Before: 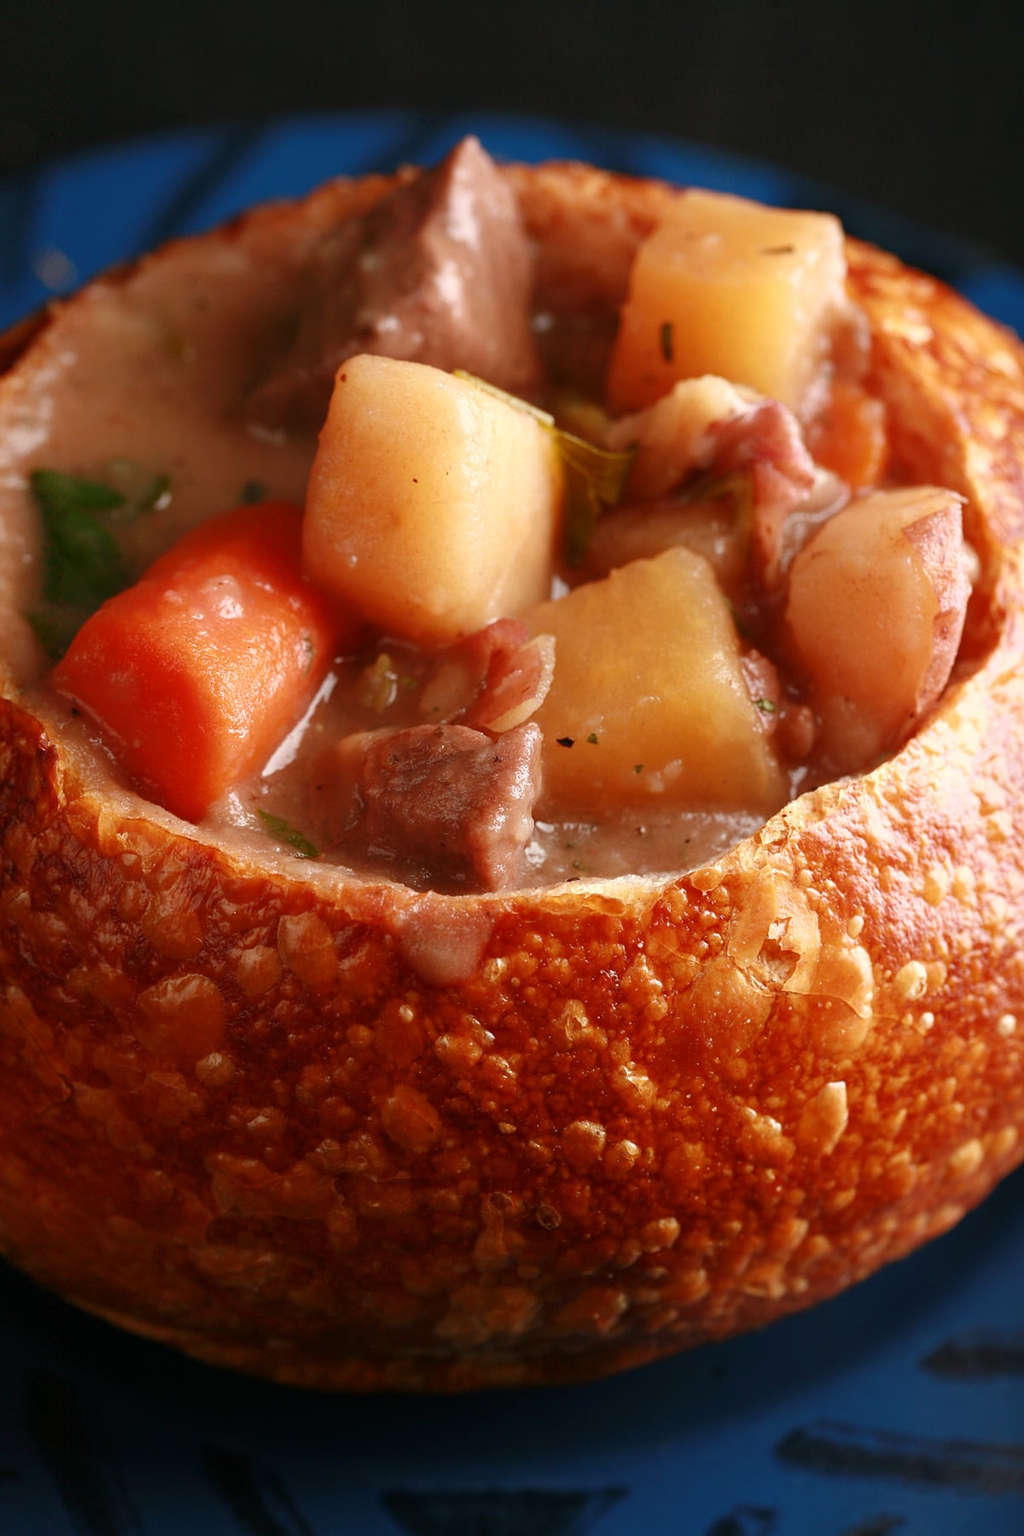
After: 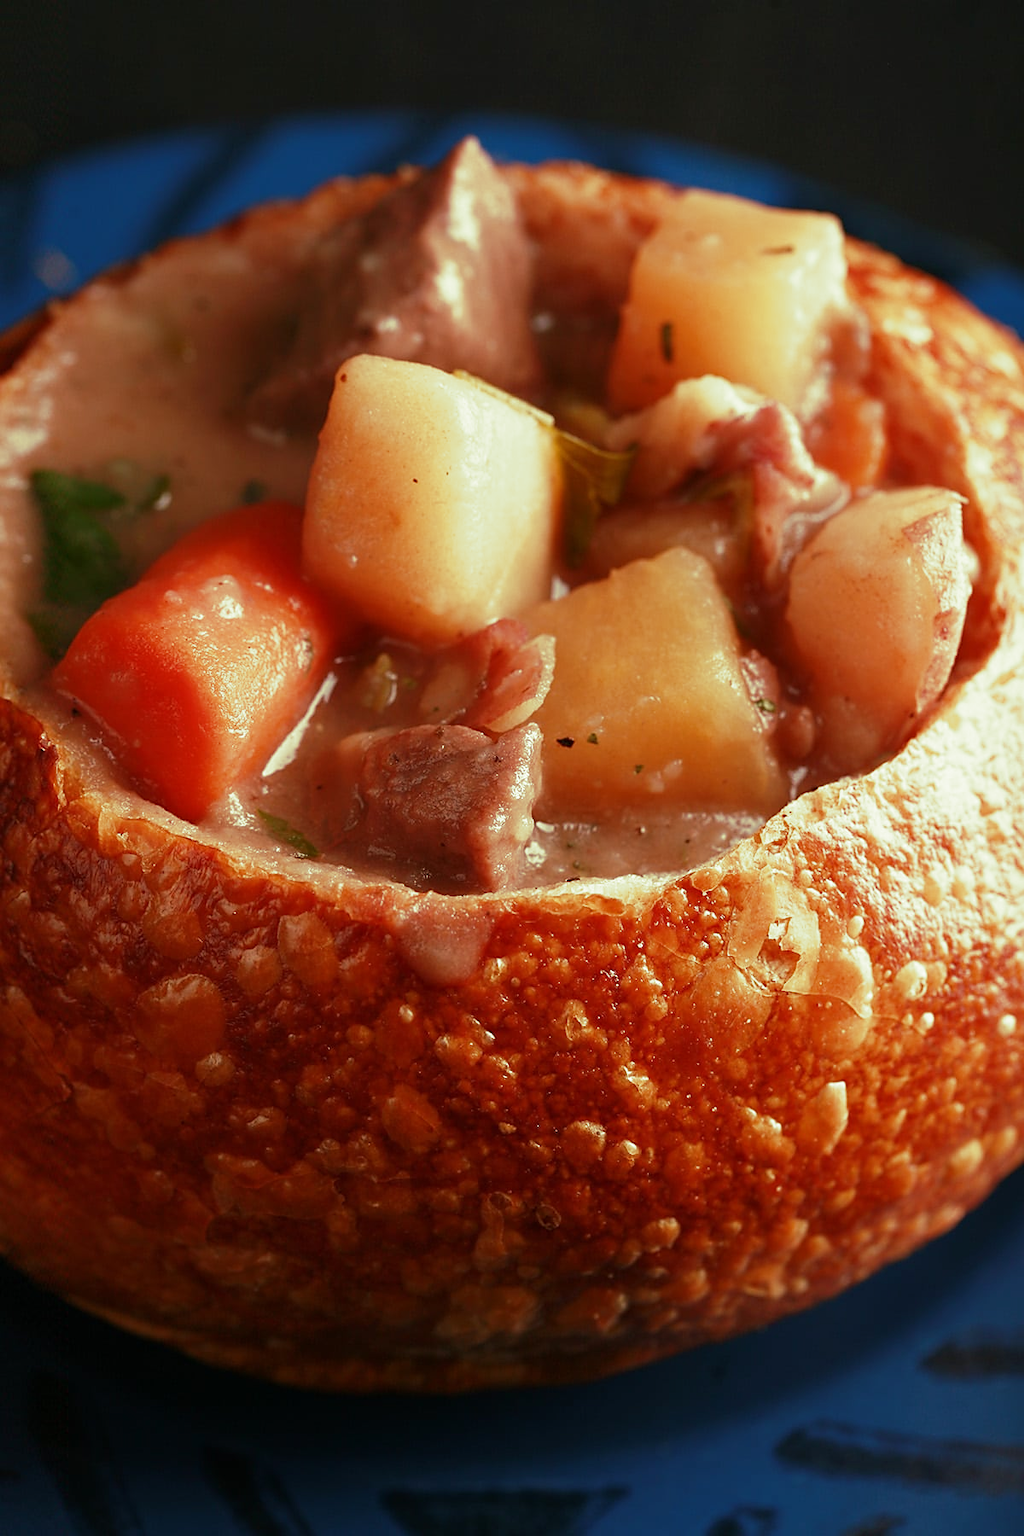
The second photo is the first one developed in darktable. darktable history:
velvia: strength 15%
sharpen: radius 1.864, amount 0.398, threshold 1.271
split-toning: shadows › hue 290.82°, shadows › saturation 0.34, highlights › saturation 0.38, balance 0, compress 50%
